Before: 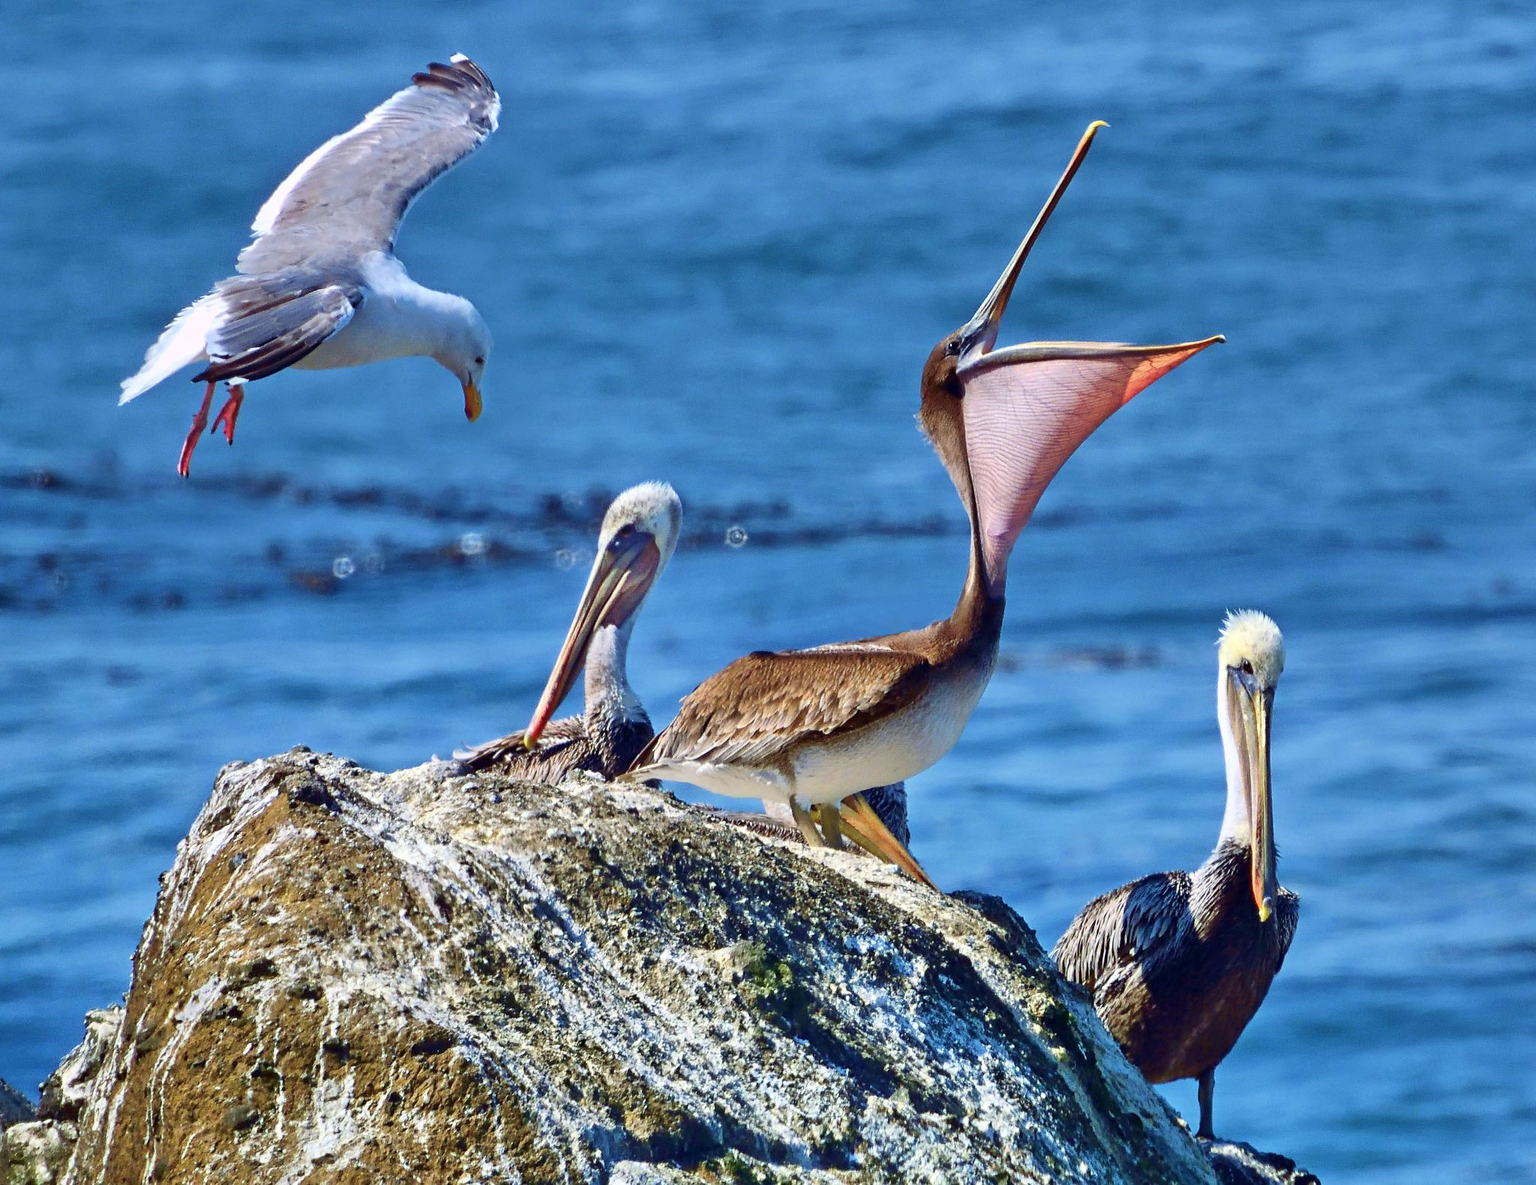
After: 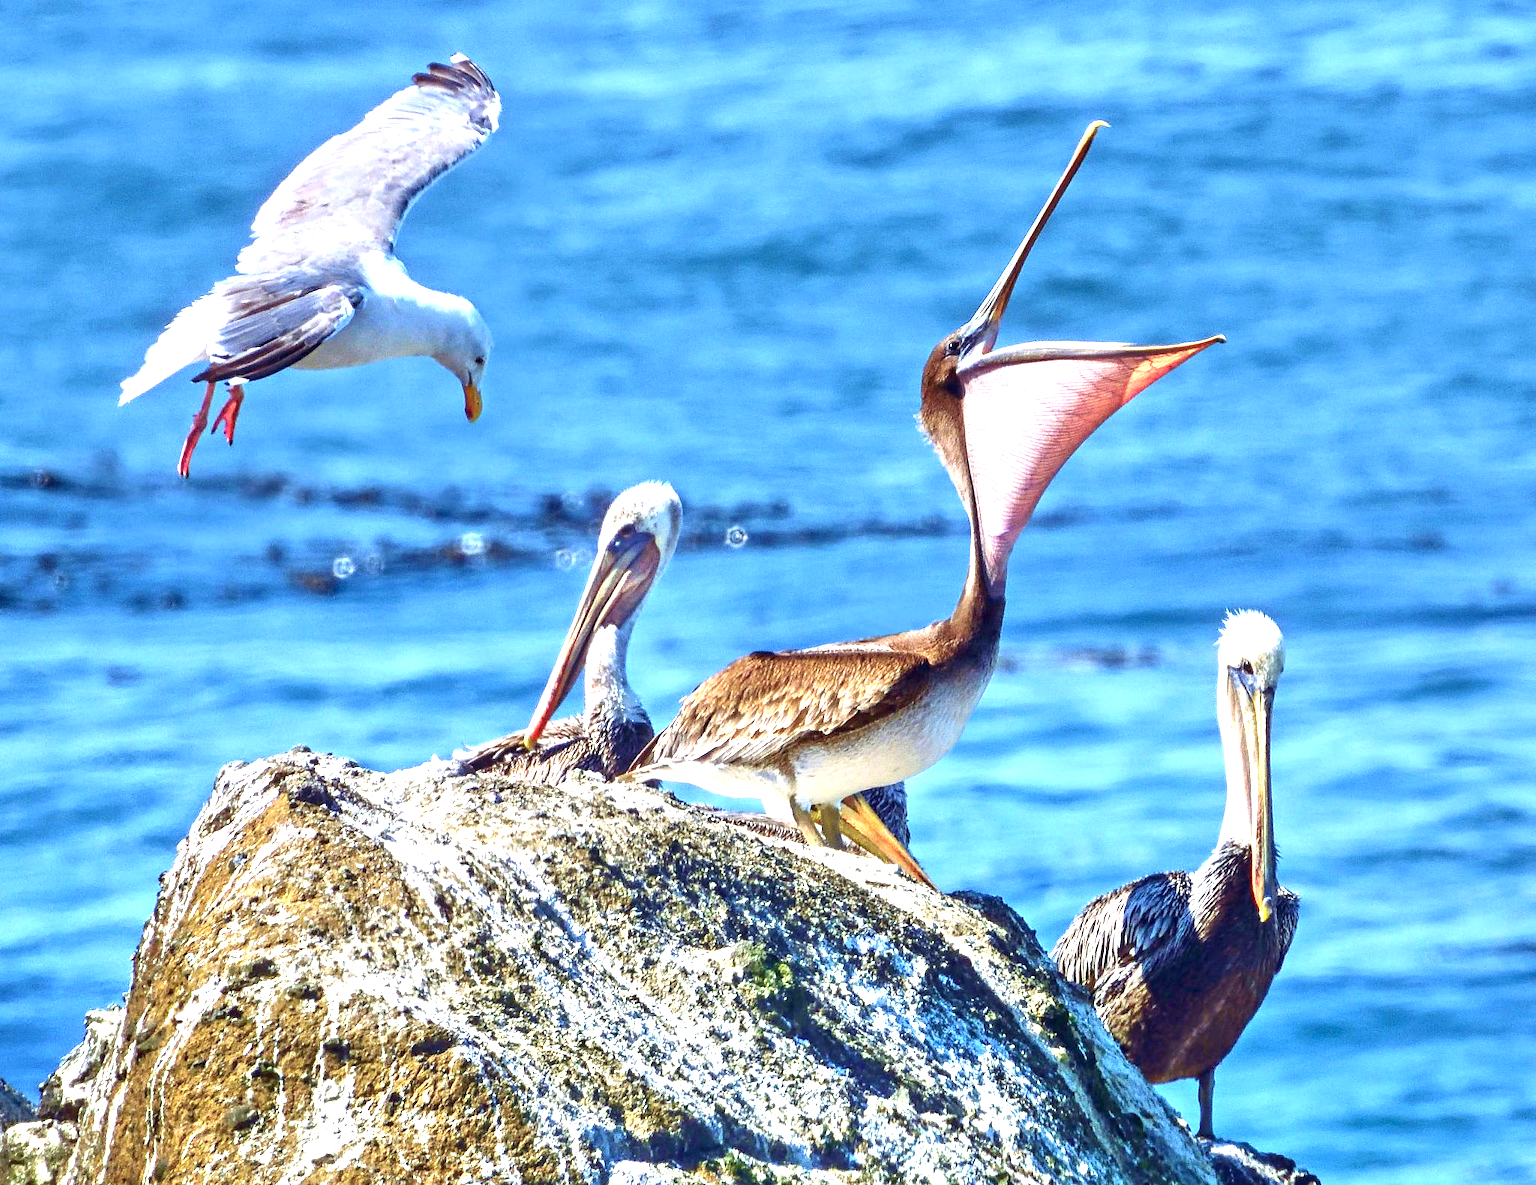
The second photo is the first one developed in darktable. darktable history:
exposure: black level correction 0, exposure 1.199 EV, compensate highlight preservation false
local contrast: detail 130%
